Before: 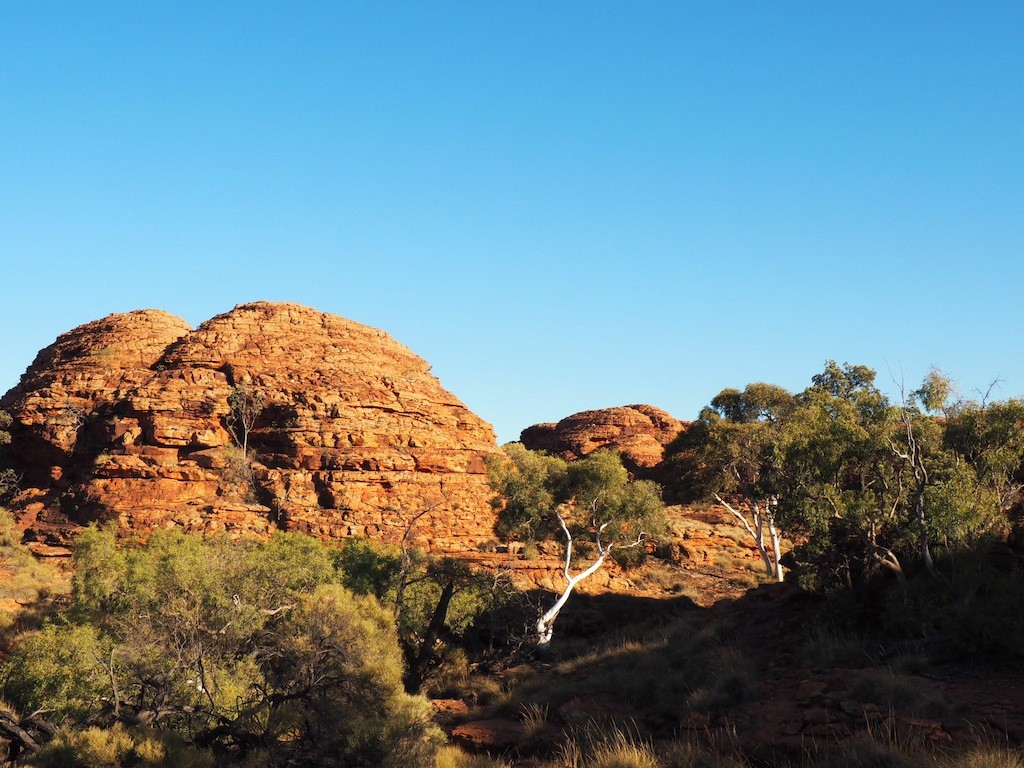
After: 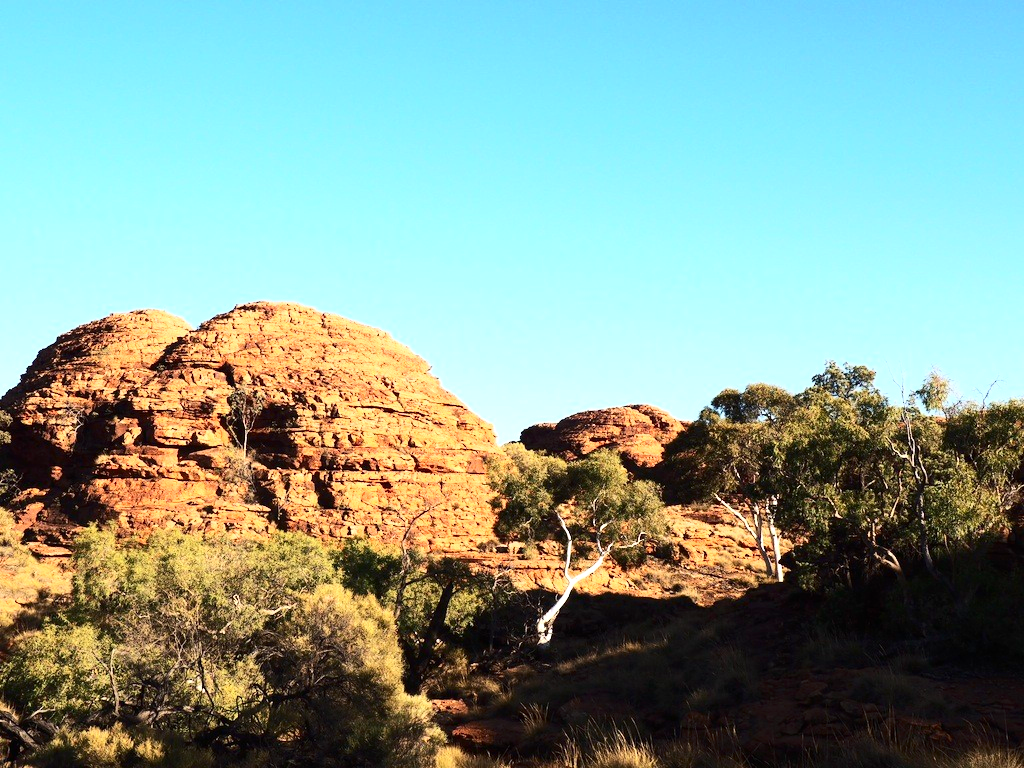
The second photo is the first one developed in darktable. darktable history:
contrast brightness saturation: contrast 0.298
exposure: black level correction 0, exposure 0.498 EV, compensate highlight preservation false
